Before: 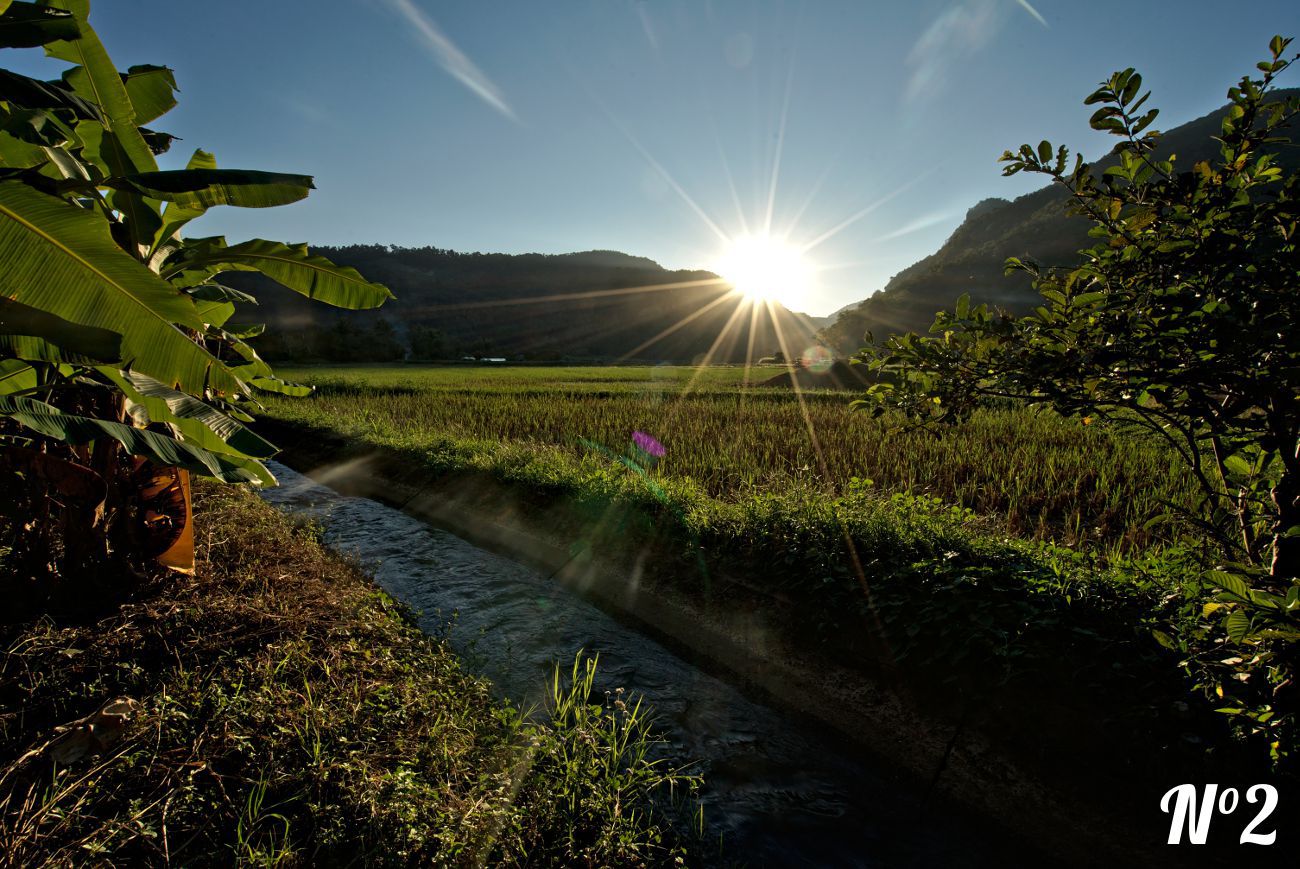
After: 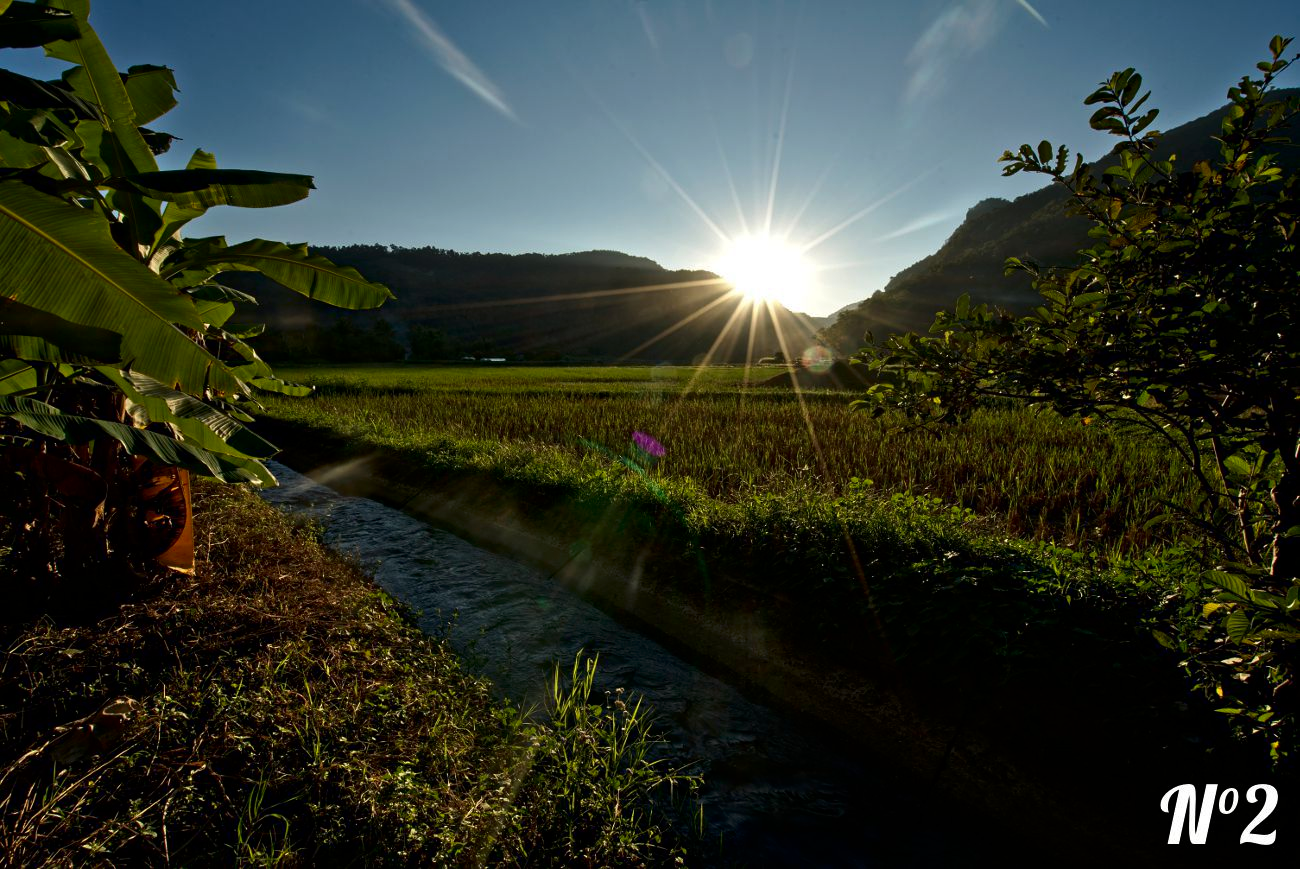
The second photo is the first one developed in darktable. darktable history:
contrast brightness saturation: contrast 0.067, brightness -0.13, saturation 0.053
